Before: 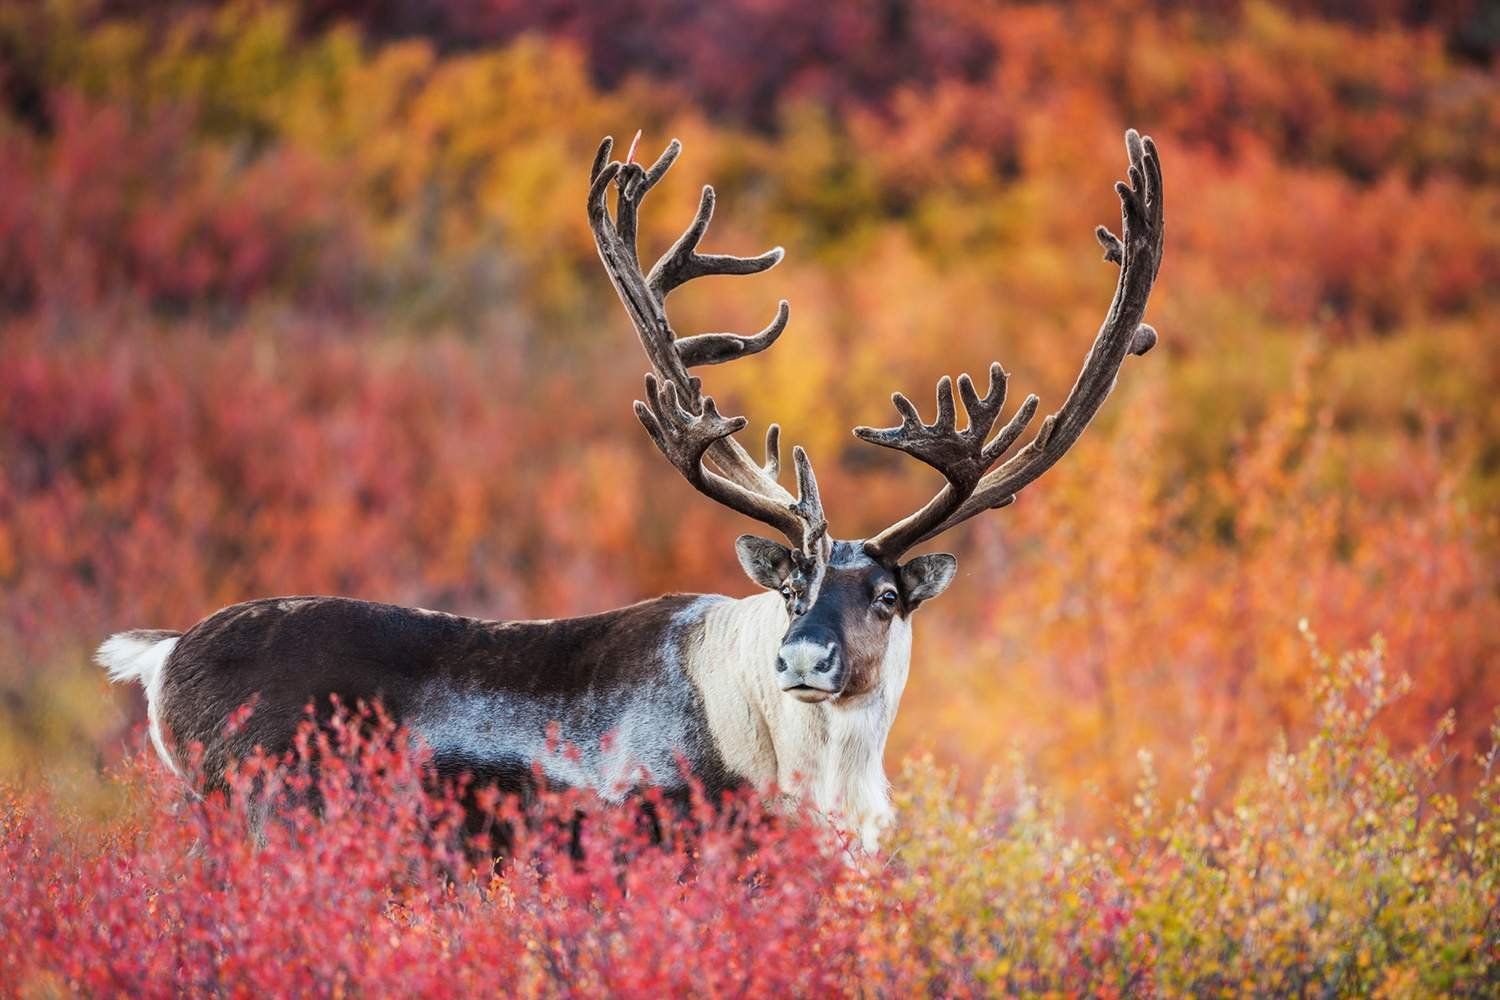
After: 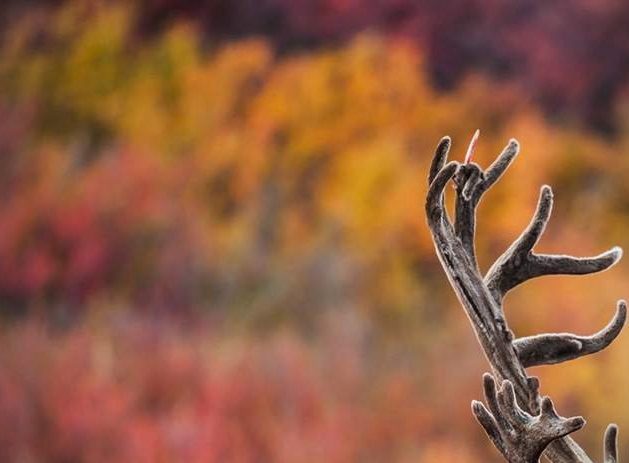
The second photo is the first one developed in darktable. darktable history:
crop and rotate: left 10.817%, top 0.062%, right 47.194%, bottom 53.626%
vignetting: fall-off start 91.19%
vibrance: on, module defaults
